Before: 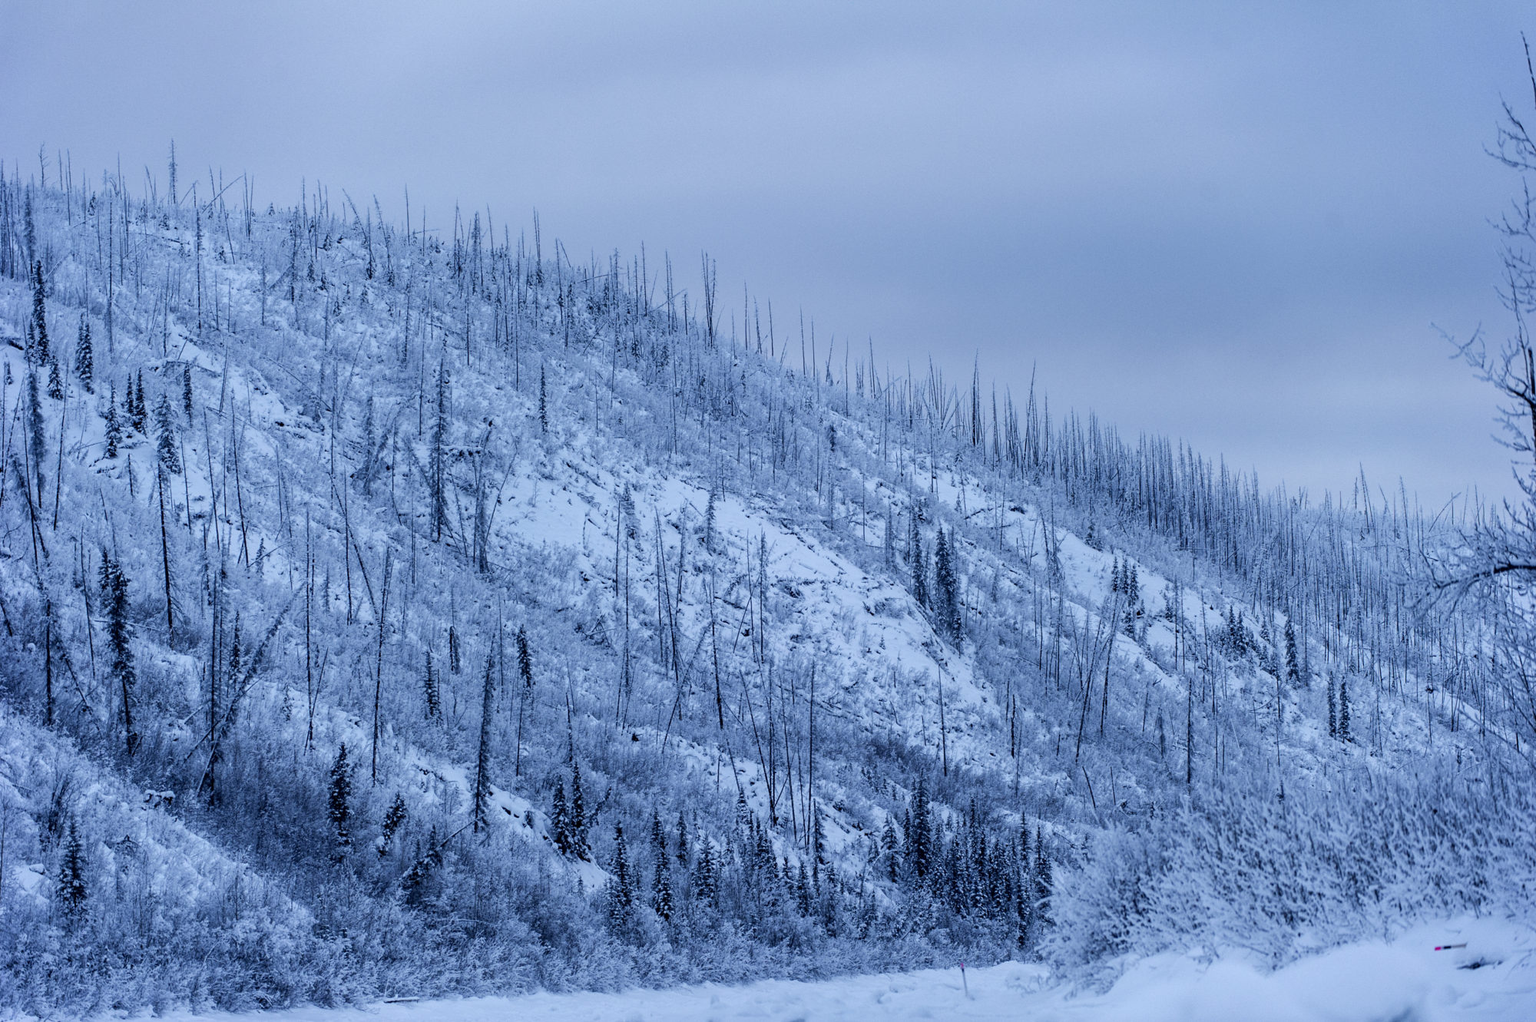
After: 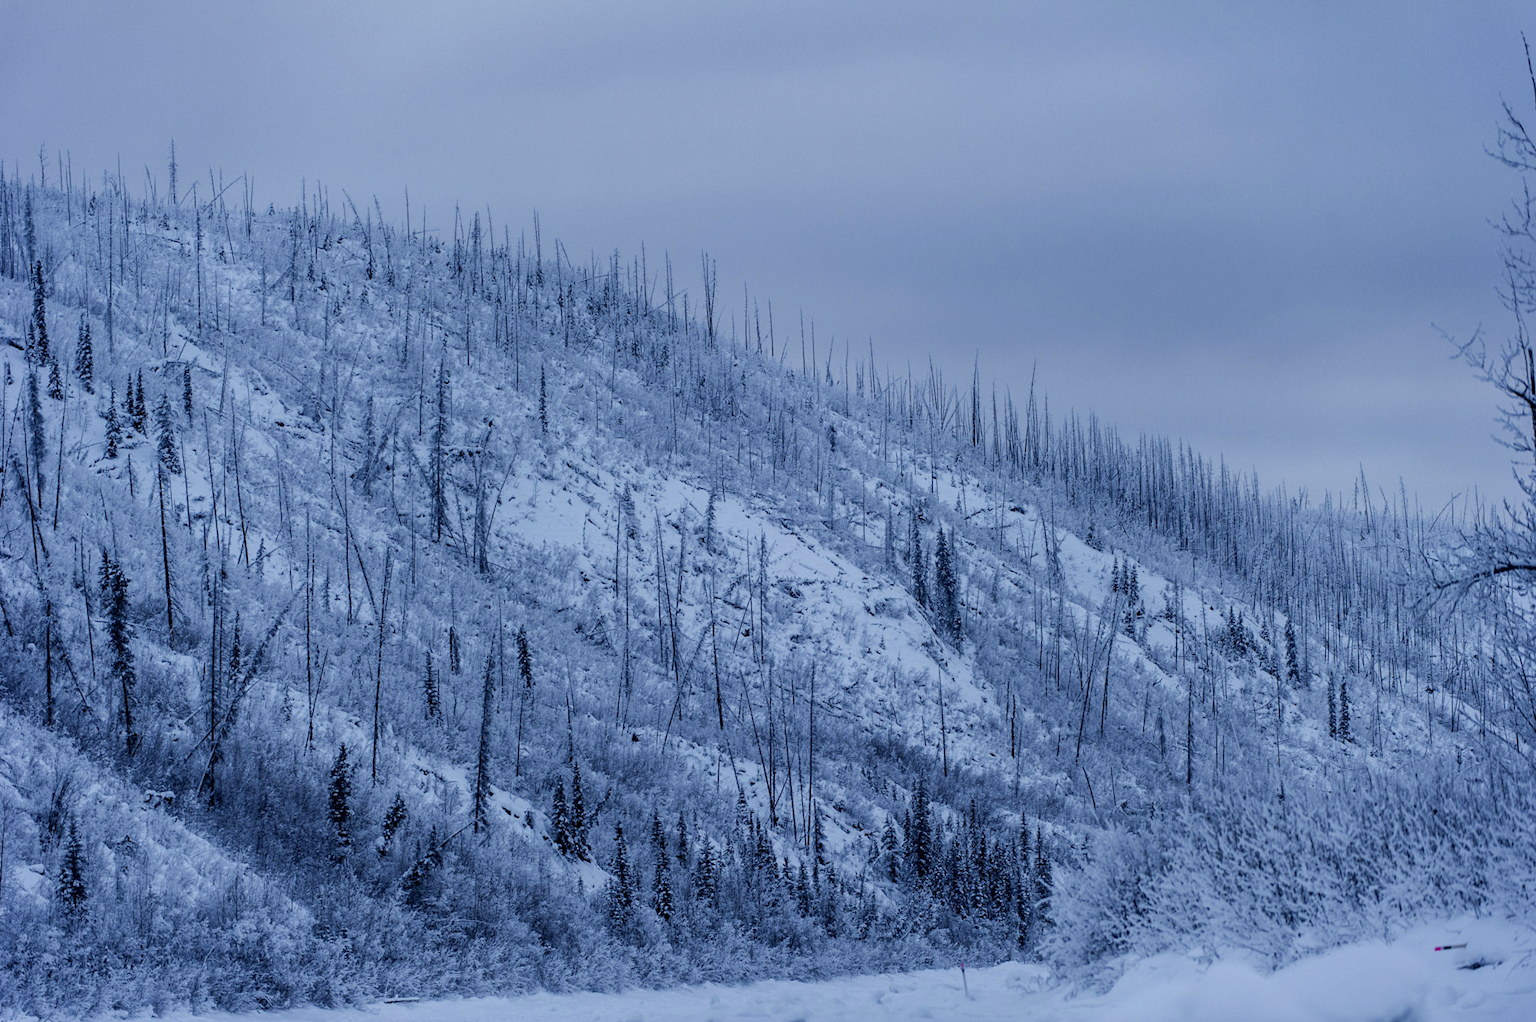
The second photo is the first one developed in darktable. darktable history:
white balance: red 1, blue 1
exposure: exposure -0.36 EV, compensate highlight preservation false
